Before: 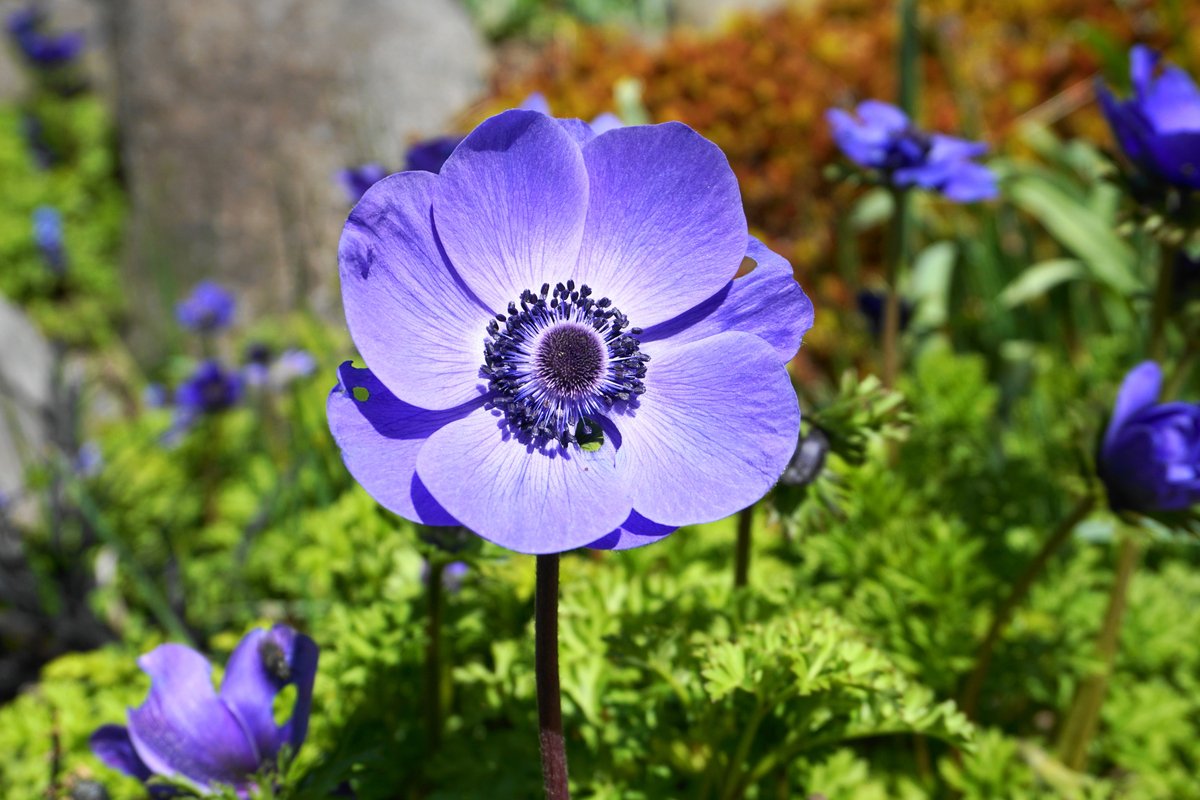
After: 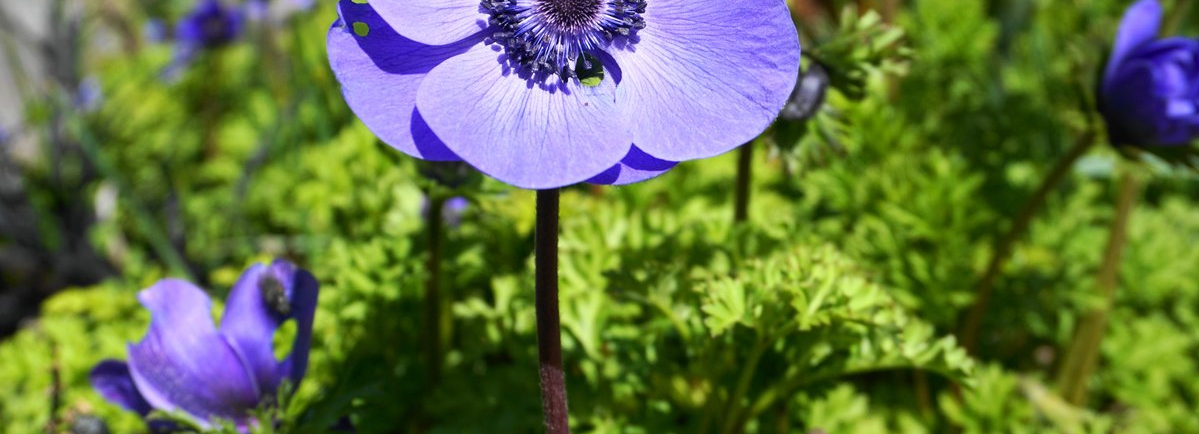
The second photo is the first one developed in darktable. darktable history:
crop and rotate: top 45.708%, right 0.042%
